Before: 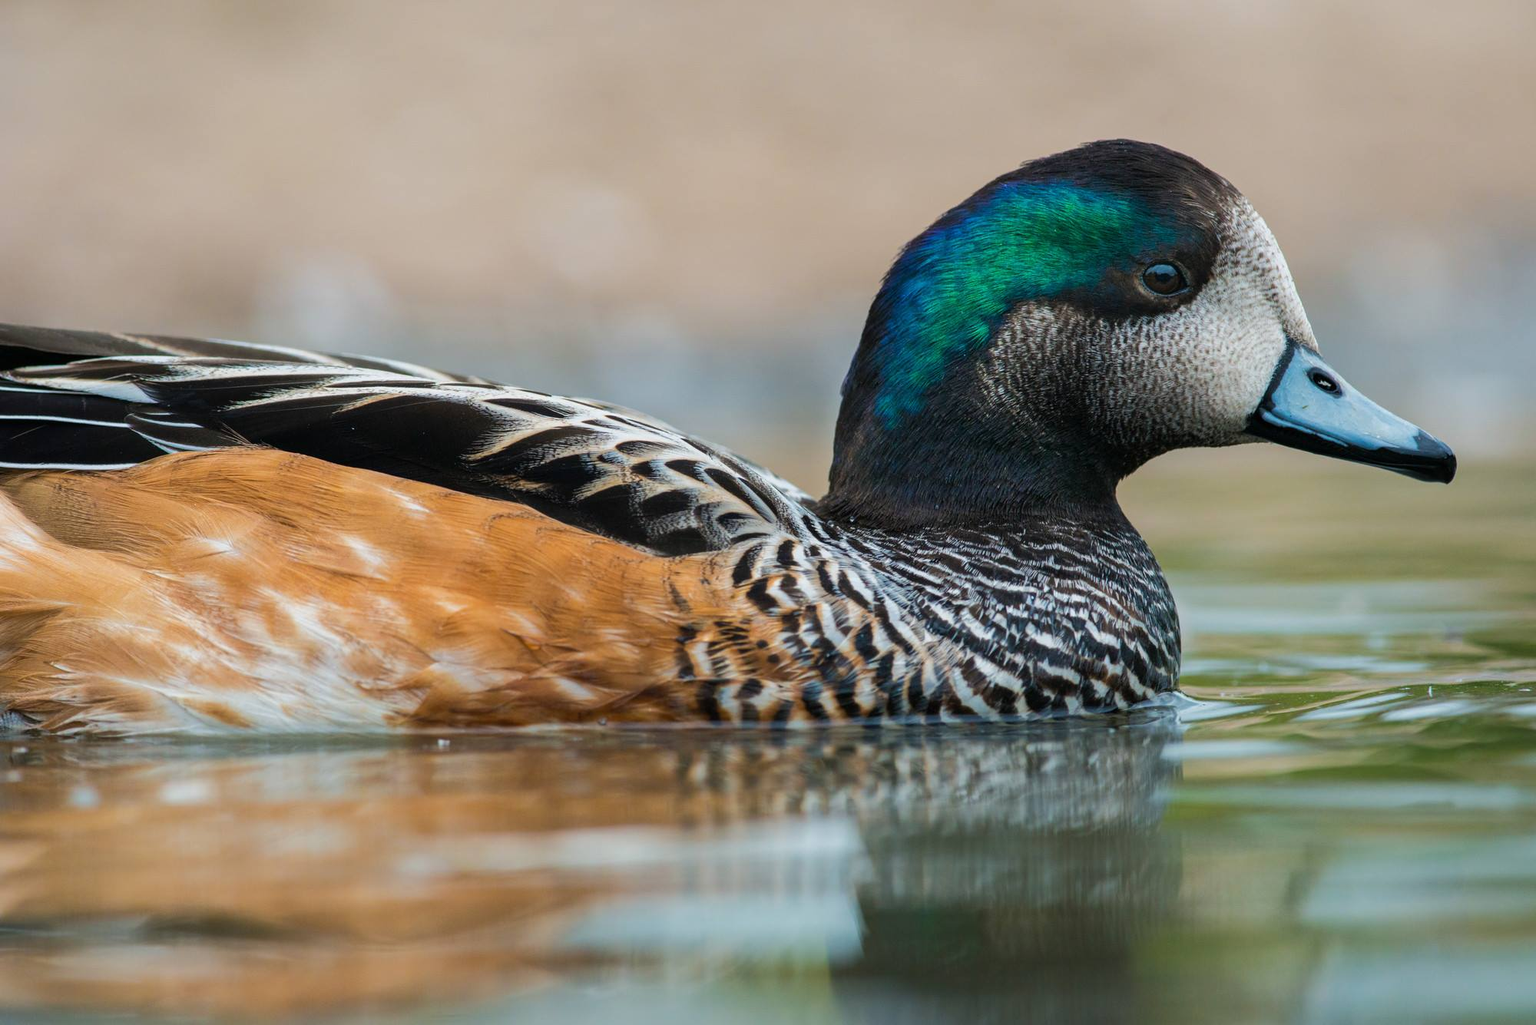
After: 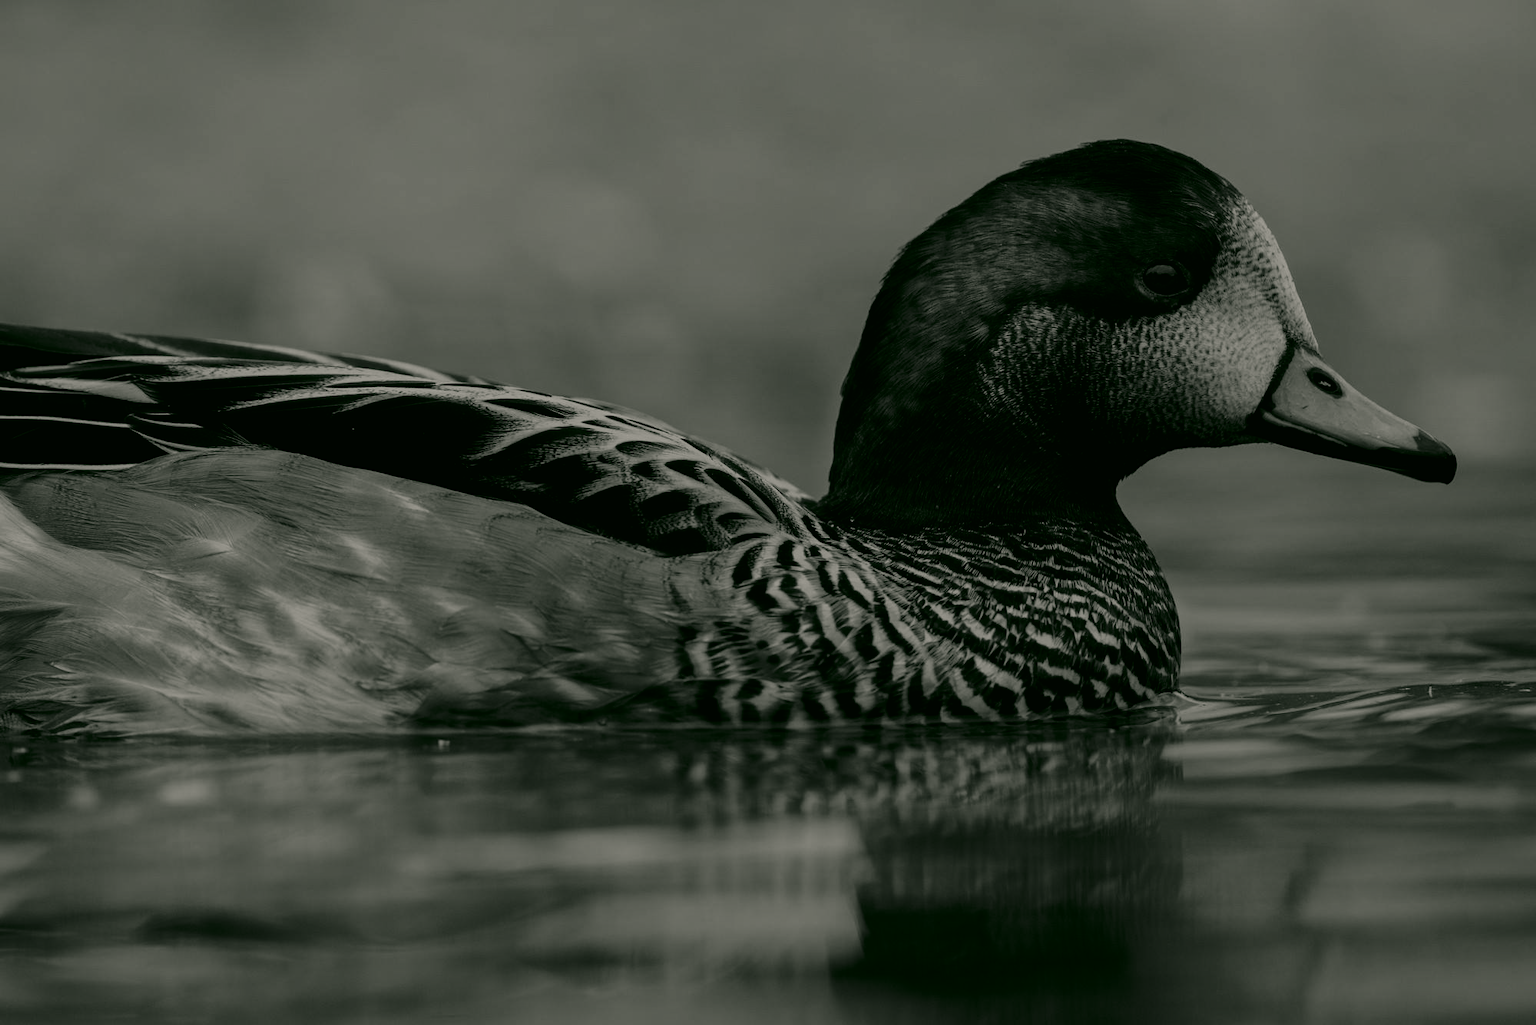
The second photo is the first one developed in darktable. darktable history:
color correction: highlights a* 4.02, highlights b* 4.98, shadows a* -7.55, shadows b* 4.98
filmic rgb: black relative exposure -7.65 EV, white relative exposure 4.56 EV, hardness 3.61
contrast brightness saturation: contrast -0.03, brightness -0.59, saturation -1
shadows and highlights: shadows 10, white point adjustment 1, highlights -40
